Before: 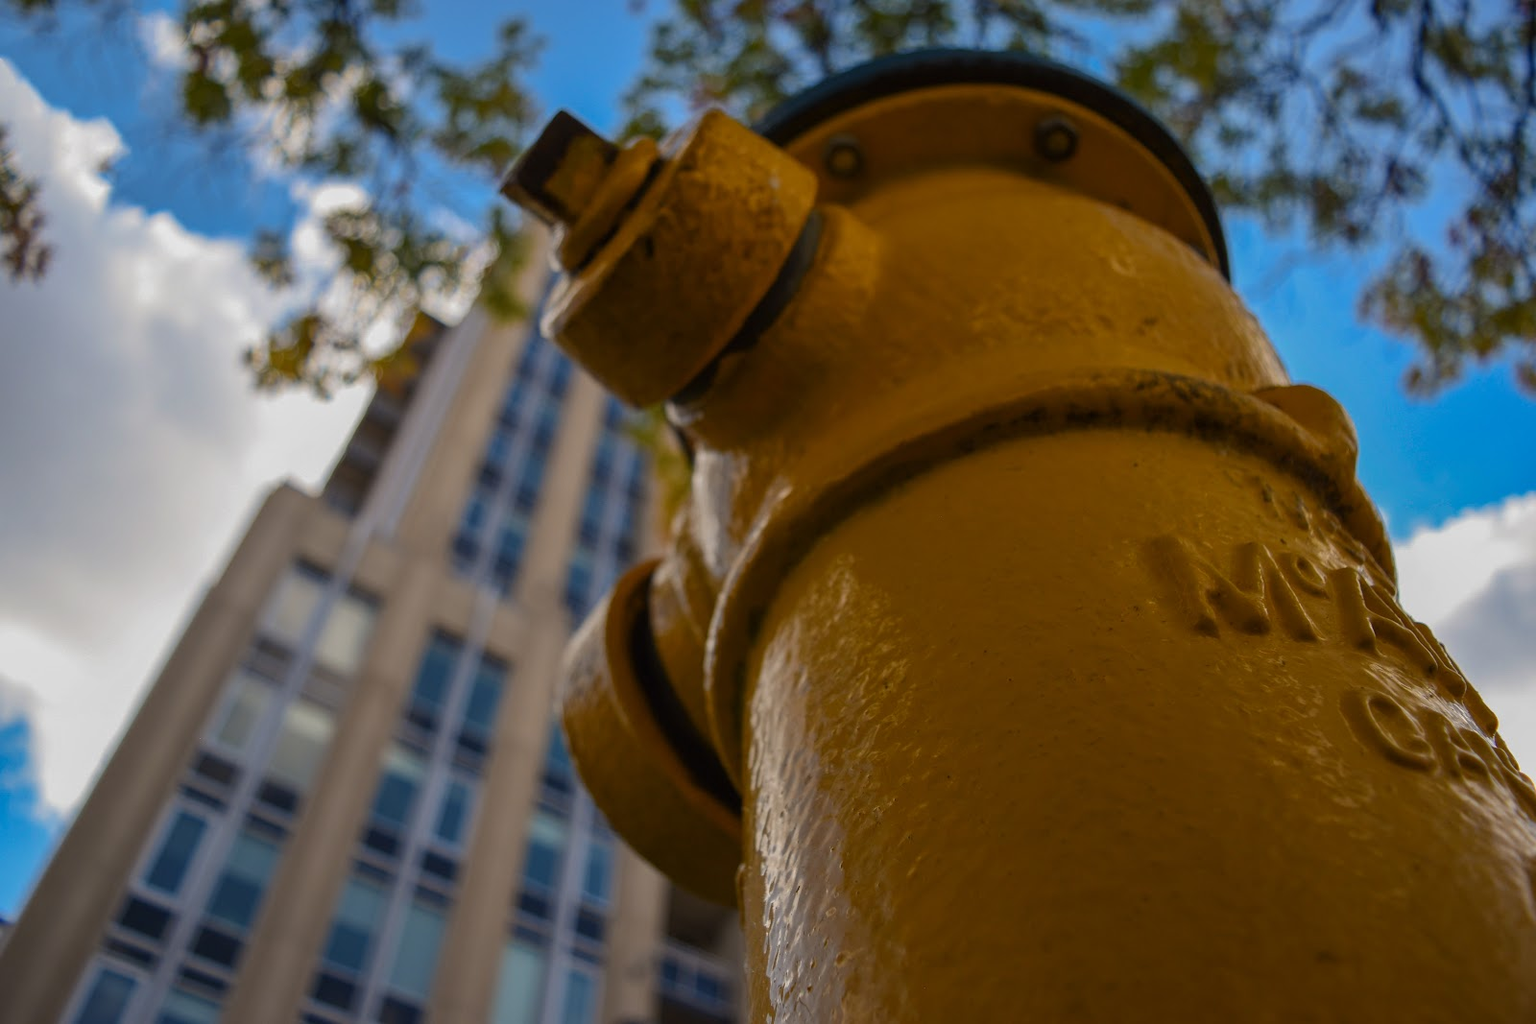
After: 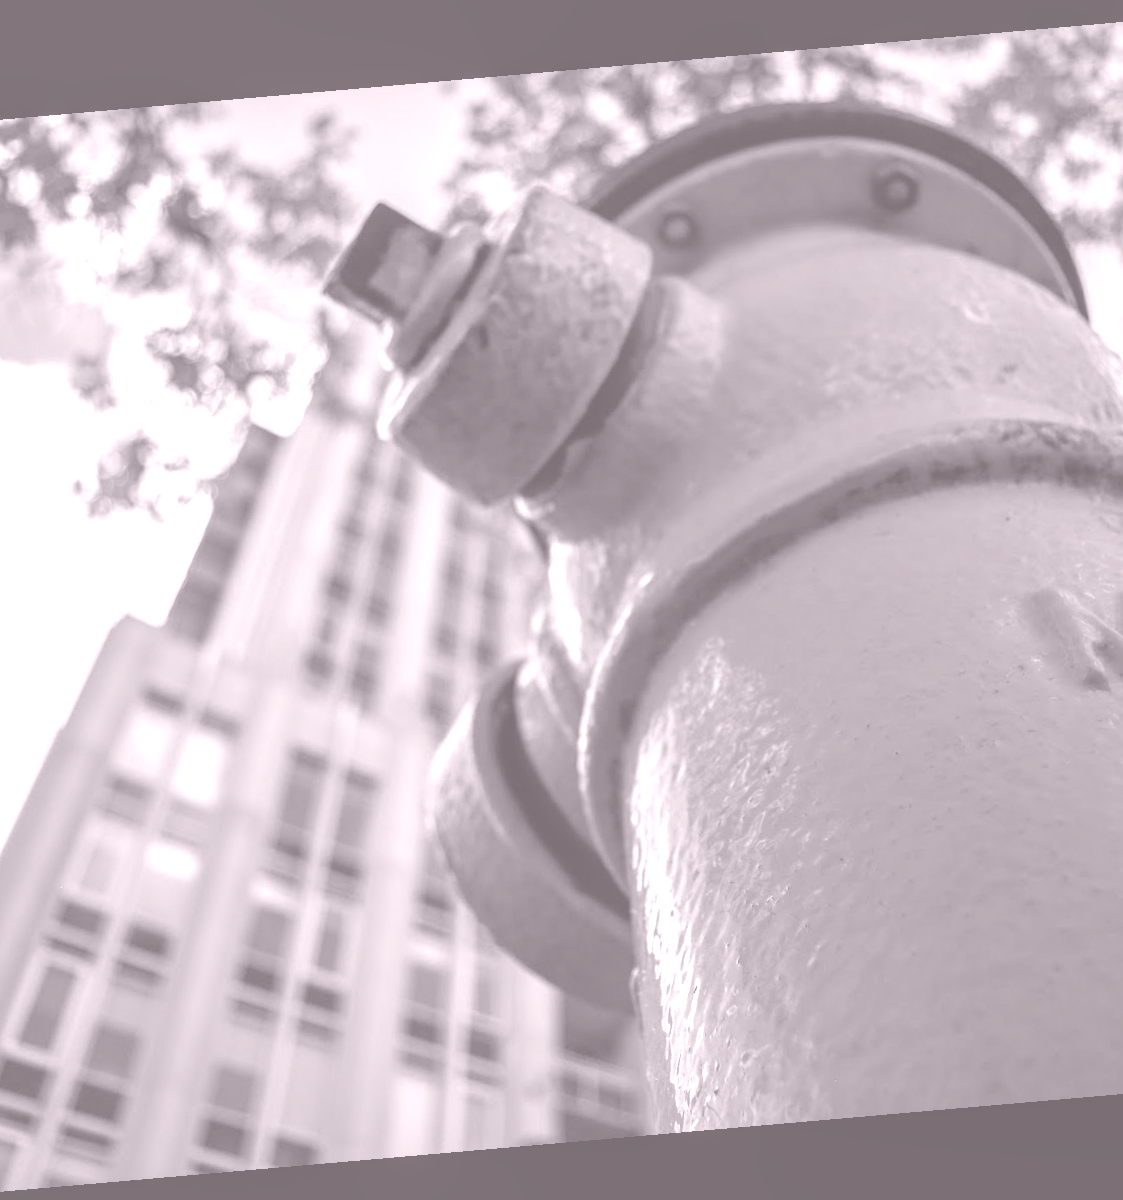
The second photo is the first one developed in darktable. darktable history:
local contrast: detail 130%
crop and rotate: left 12.648%, right 20.685%
colorize: hue 25.2°, saturation 83%, source mix 82%, lightness 79%, version 1
rotate and perspective: rotation -4.98°, automatic cropping off
